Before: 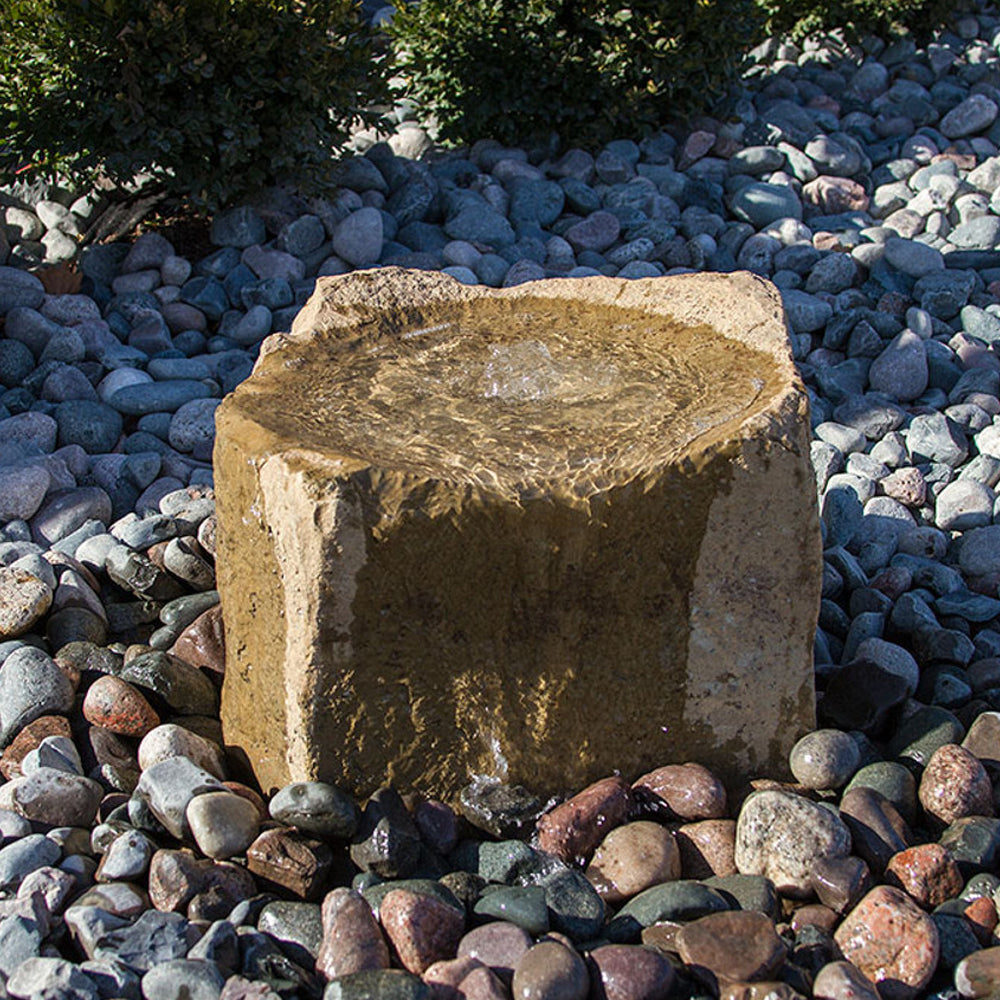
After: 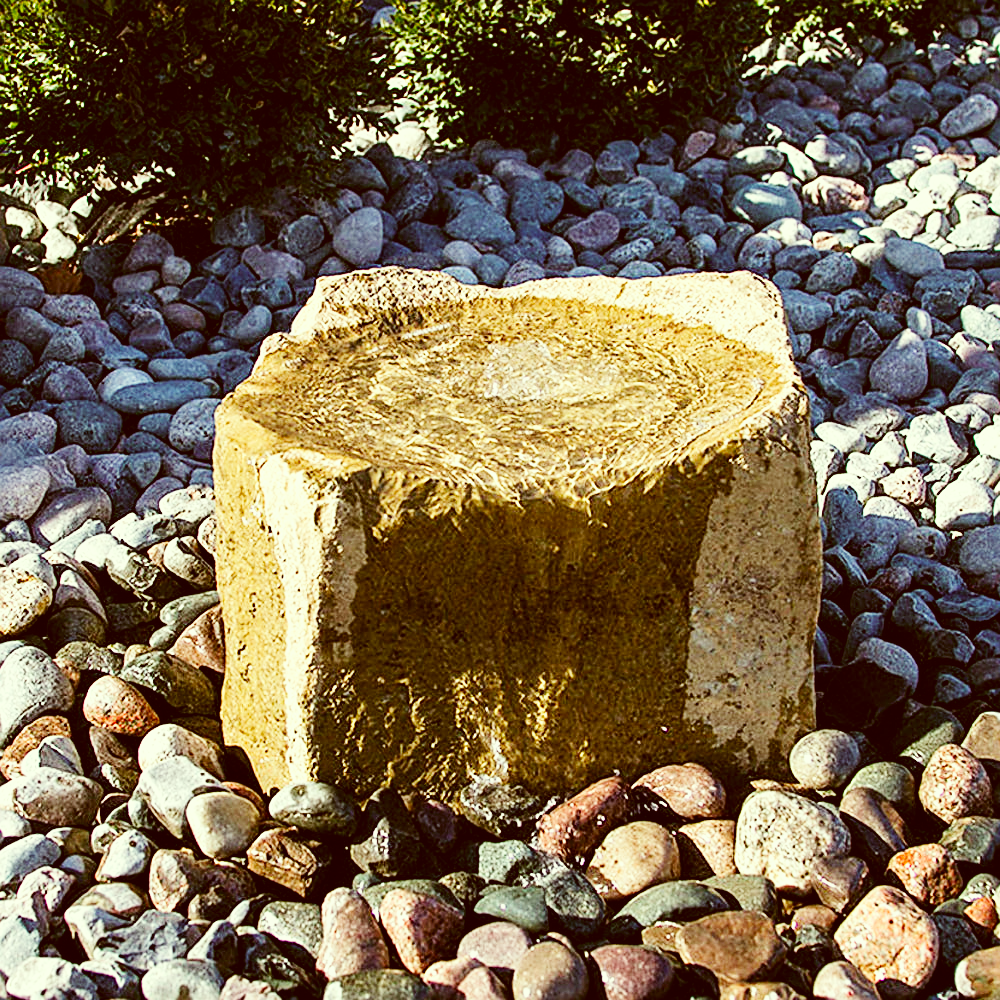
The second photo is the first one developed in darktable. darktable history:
base curve: curves: ch0 [(0, 0.003) (0.001, 0.002) (0.006, 0.004) (0.02, 0.022) (0.048, 0.086) (0.094, 0.234) (0.162, 0.431) (0.258, 0.629) (0.385, 0.8) (0.548, 0.918) (0.751, 0.988) (1, 1)], preserve colors none
color correction: highlights a* -5.53, highlights b* 9.8, shadows a* 9.36, shadows b* 24.18
sharpen: on, module defaults
